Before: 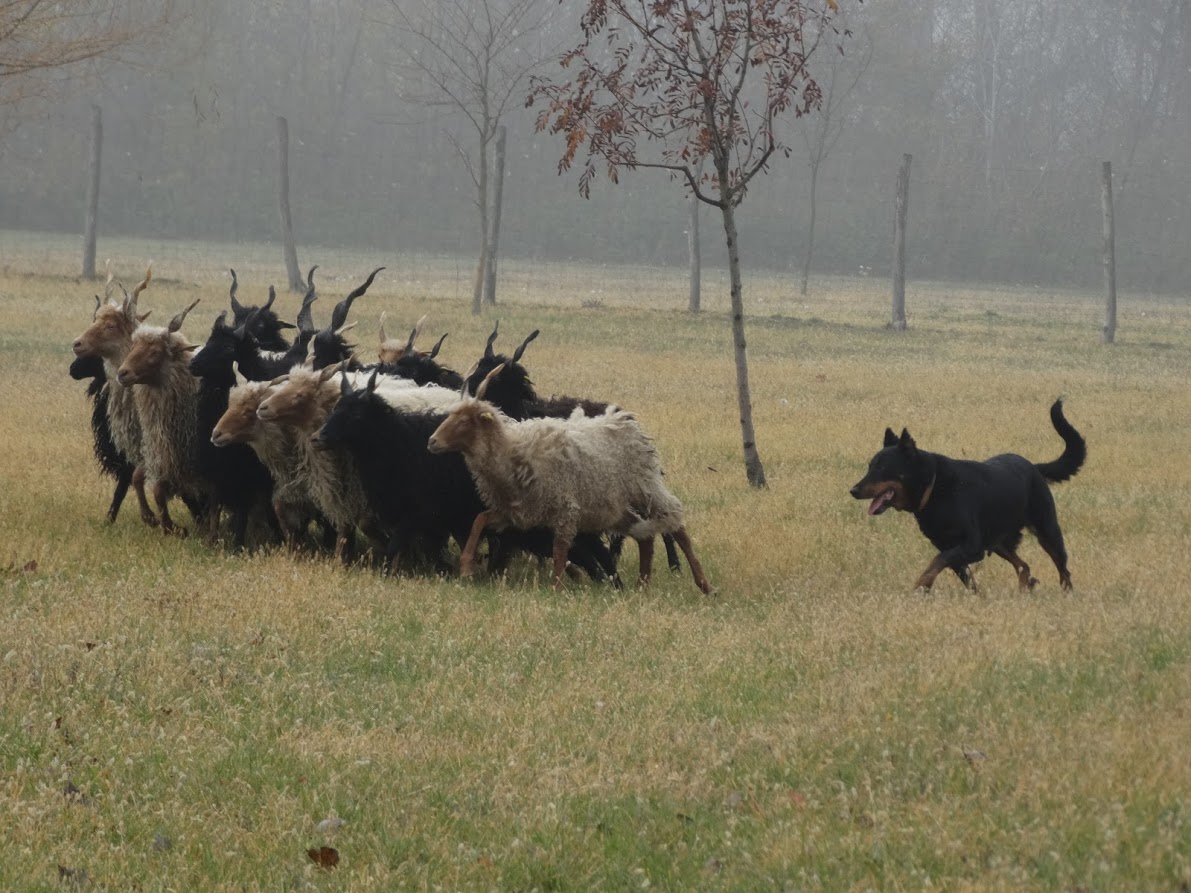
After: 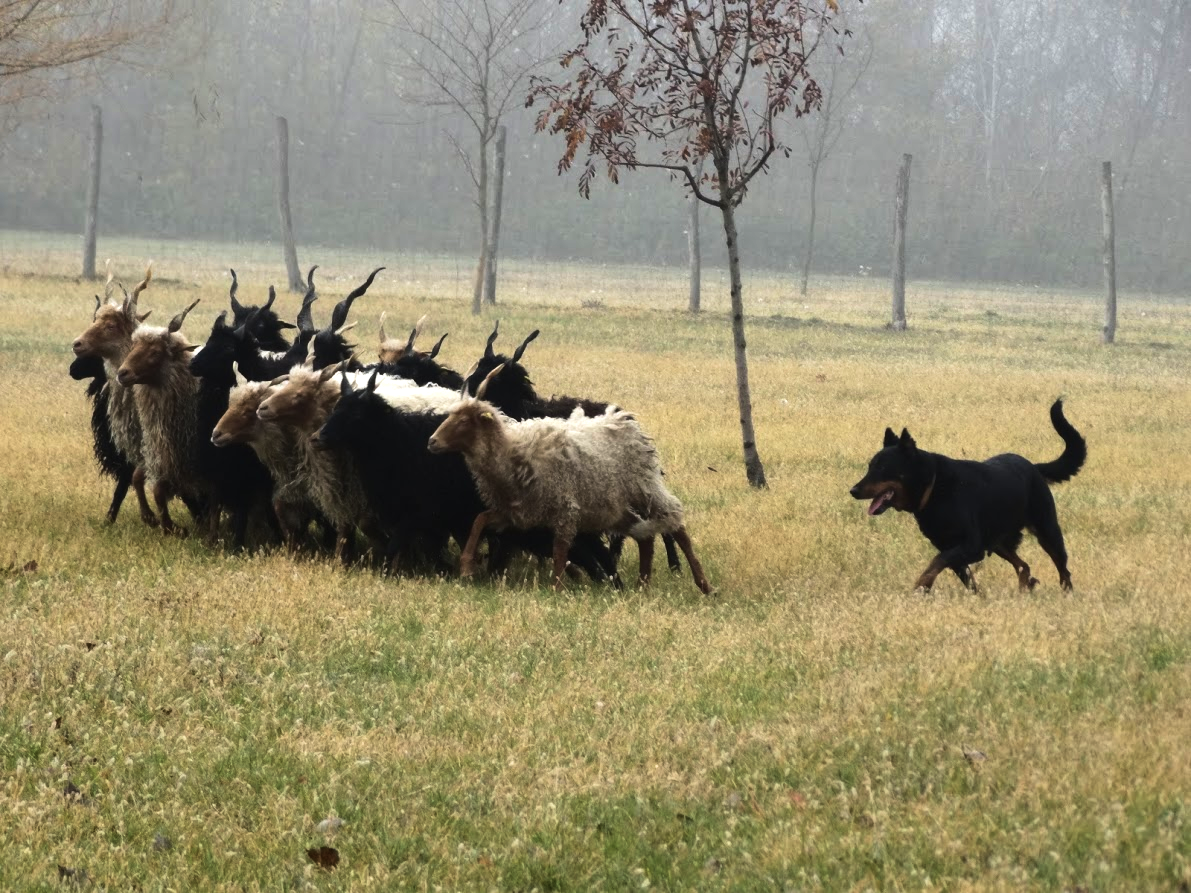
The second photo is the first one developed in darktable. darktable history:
exposure: compensate exposure bias true, compensate highlight preservation false
tone equalizer: -8 EV -1.11 EV, -7 EV -1.04 EV, -6 EV -0.891 EV, -5 EV -0.613 EV, -3 EV 0.59 EV, -2 EV 0.879 EV, -1 EV 0.993 EV, +0 EV 1.08 EV, edges refinement/feathering 500, mask exposure compensation -1.57 EV, preserve details no
velvia: on, module defaults
contrast equalizer: y [[0.5 ×4, 0.483, 0.43], [0.5 ×6], [0.5 ×6], [0 ×6], [0 ×6]]
